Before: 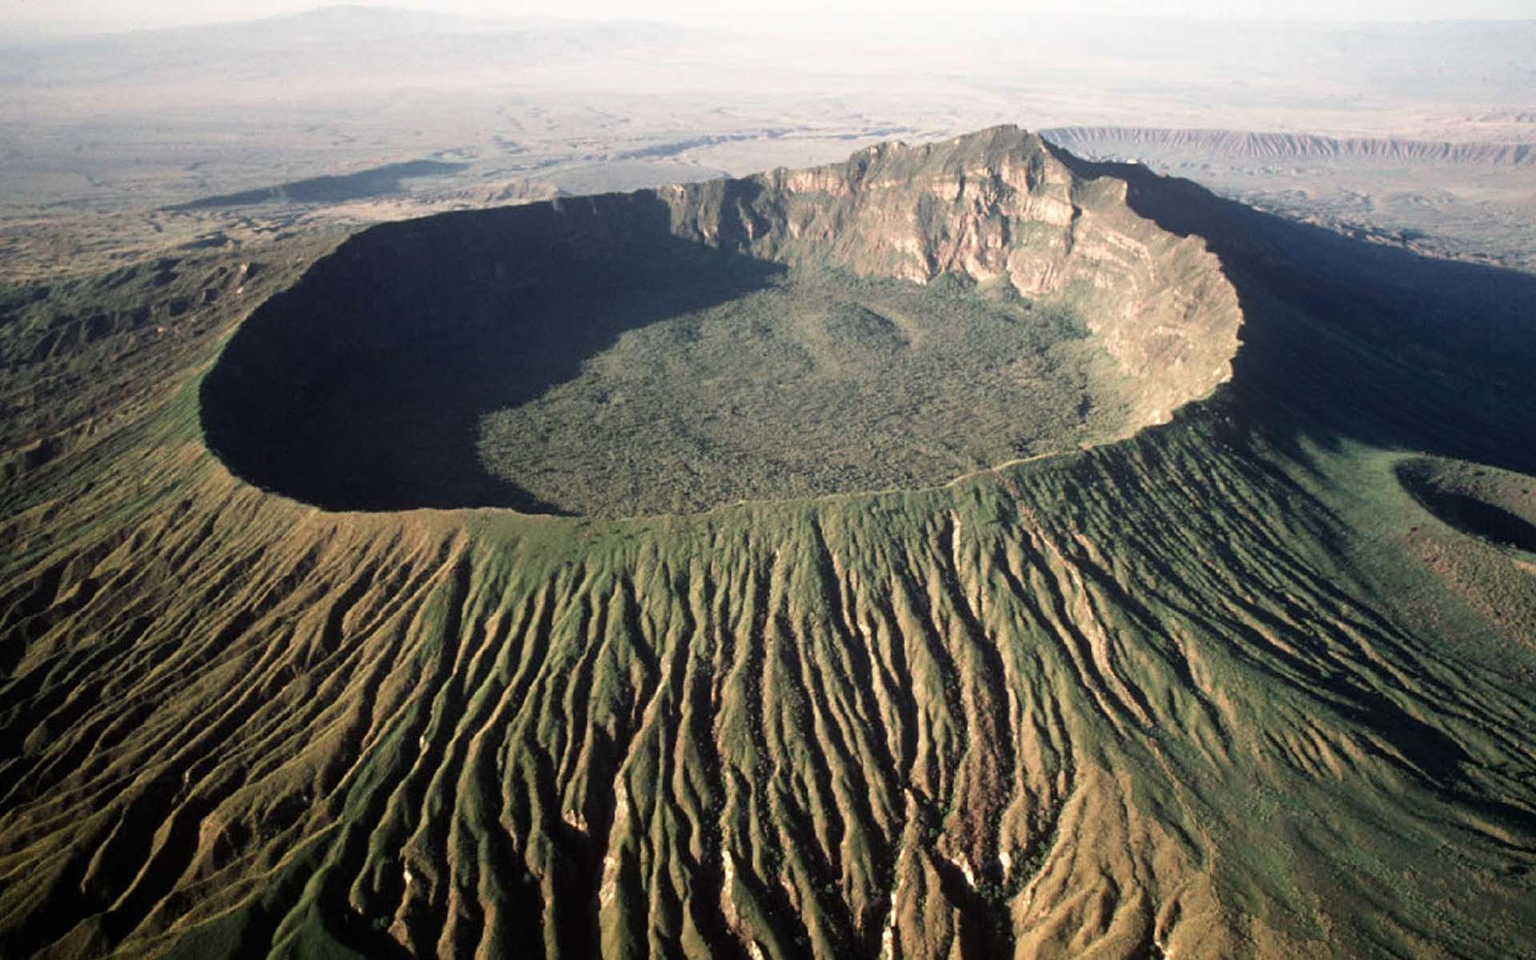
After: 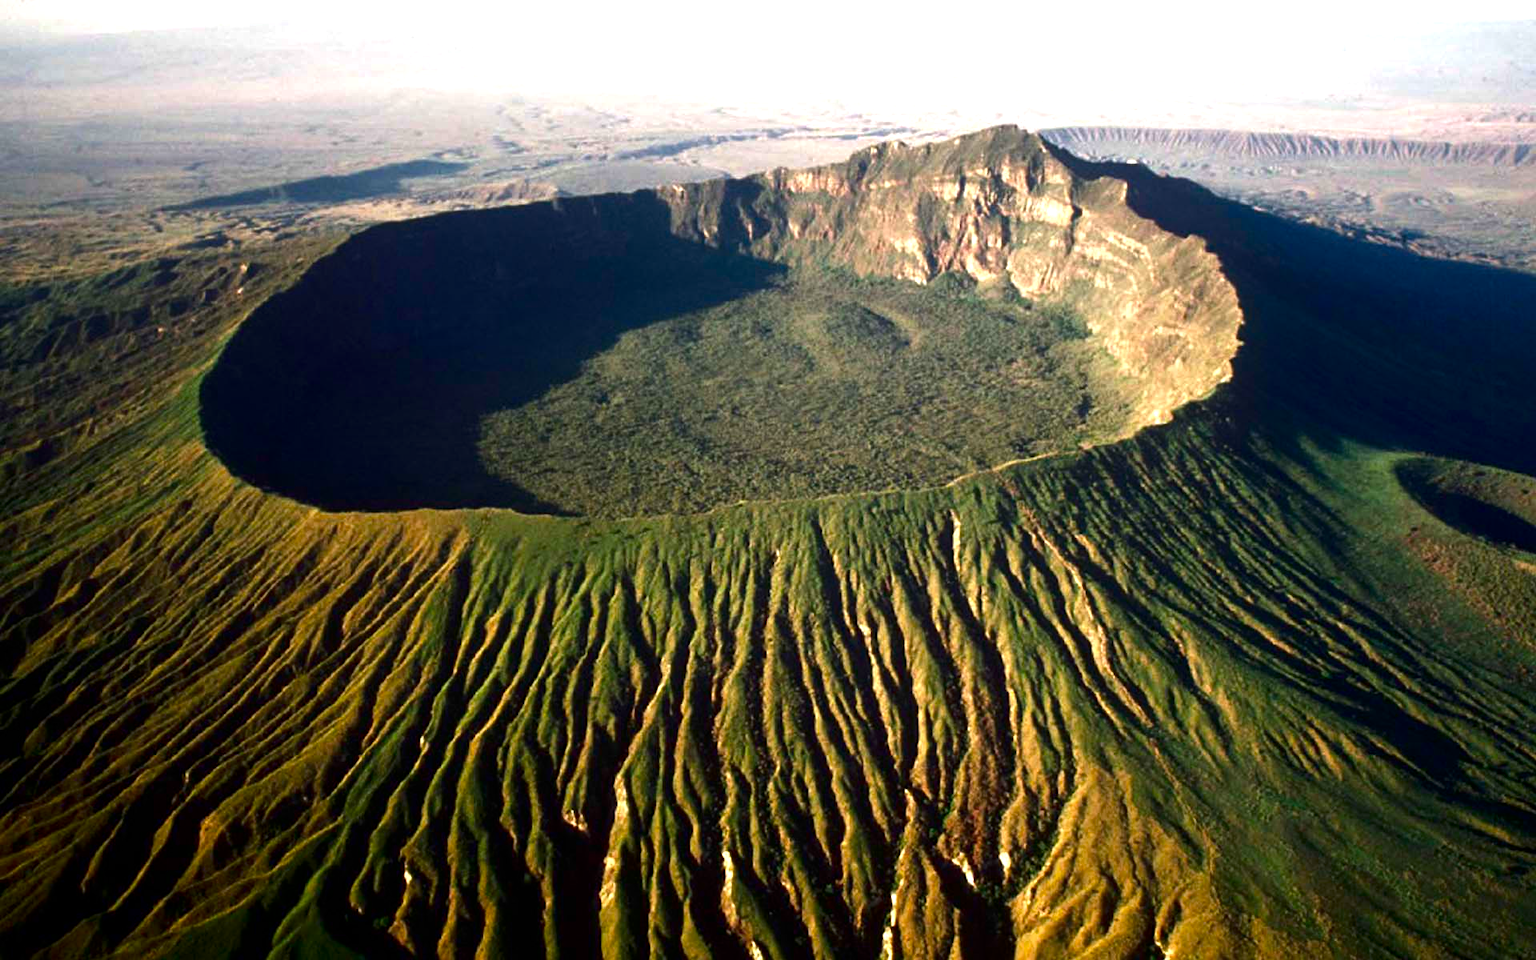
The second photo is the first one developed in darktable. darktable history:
contrast brightness saturation: brightness -0.25, saturation 0.201
color balance rgb: perceptual saturation grading › global saturation 30.266%, perceptual brilliance grading › global brilliance 12.474%
